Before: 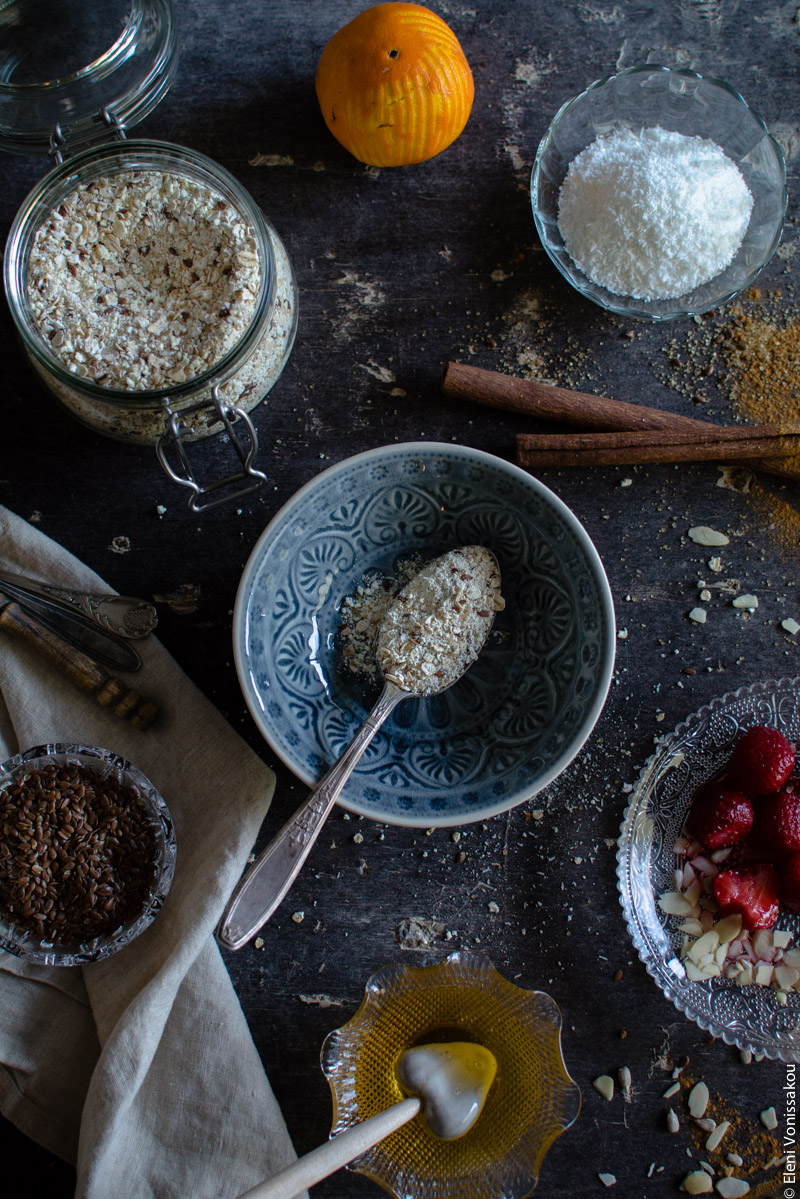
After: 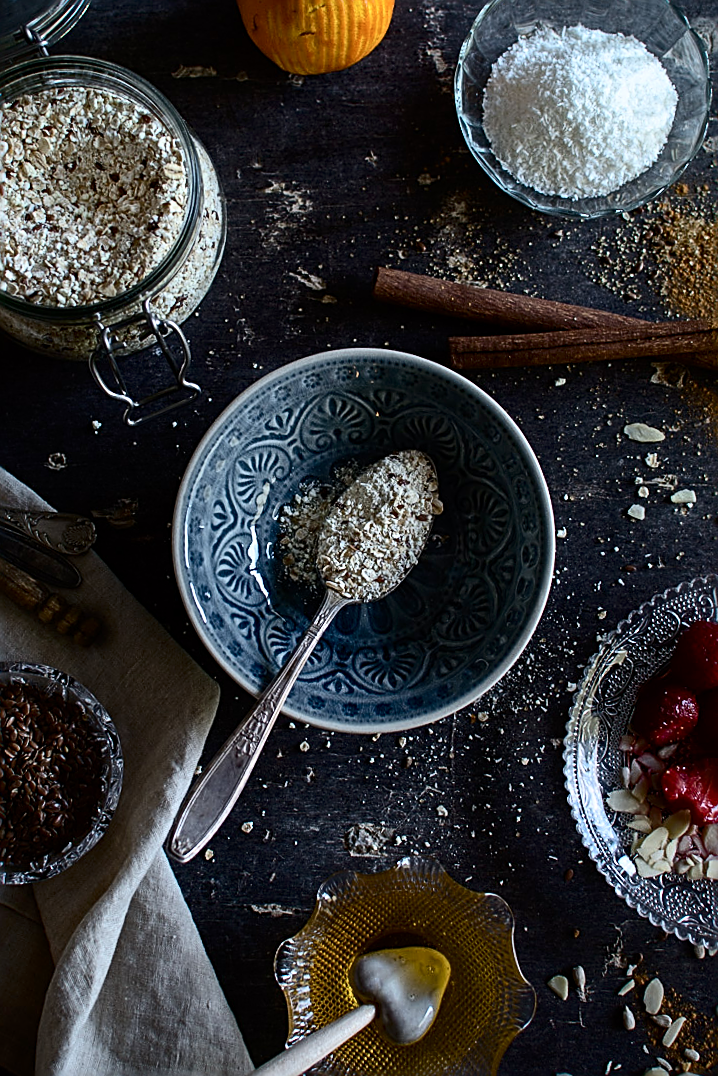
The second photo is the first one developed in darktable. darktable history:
sharpen: amount 1
contrast brightness saturation: contrast 0.28
color balance: mode lift, gamma, gain (sRGB)
crop and rotate: angle 1.96°, left 5.673%, top 5.673%
